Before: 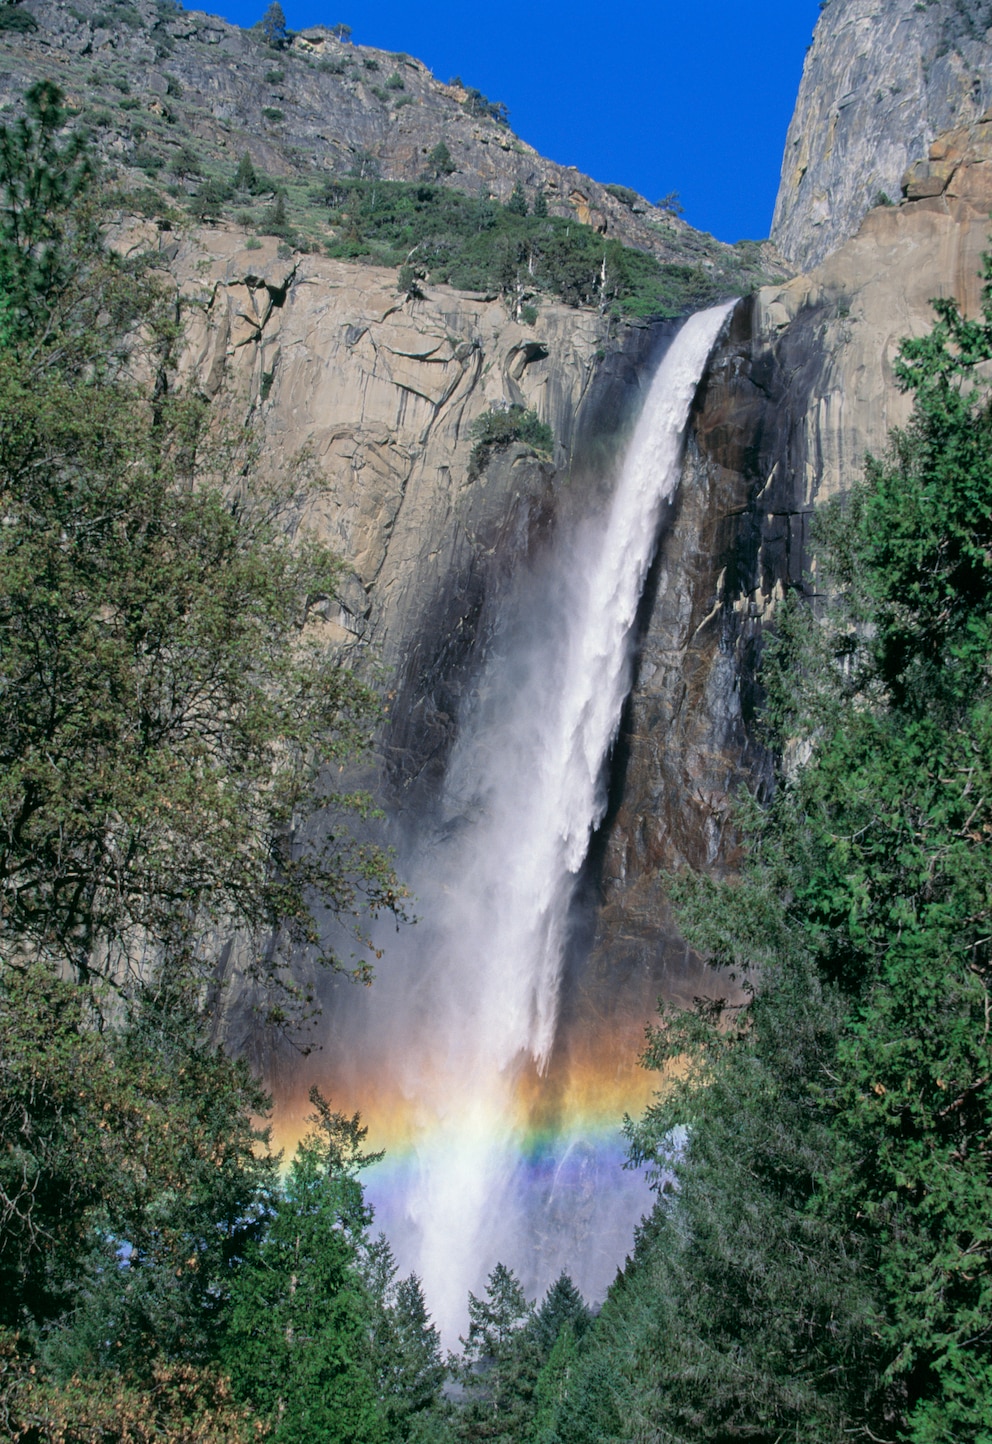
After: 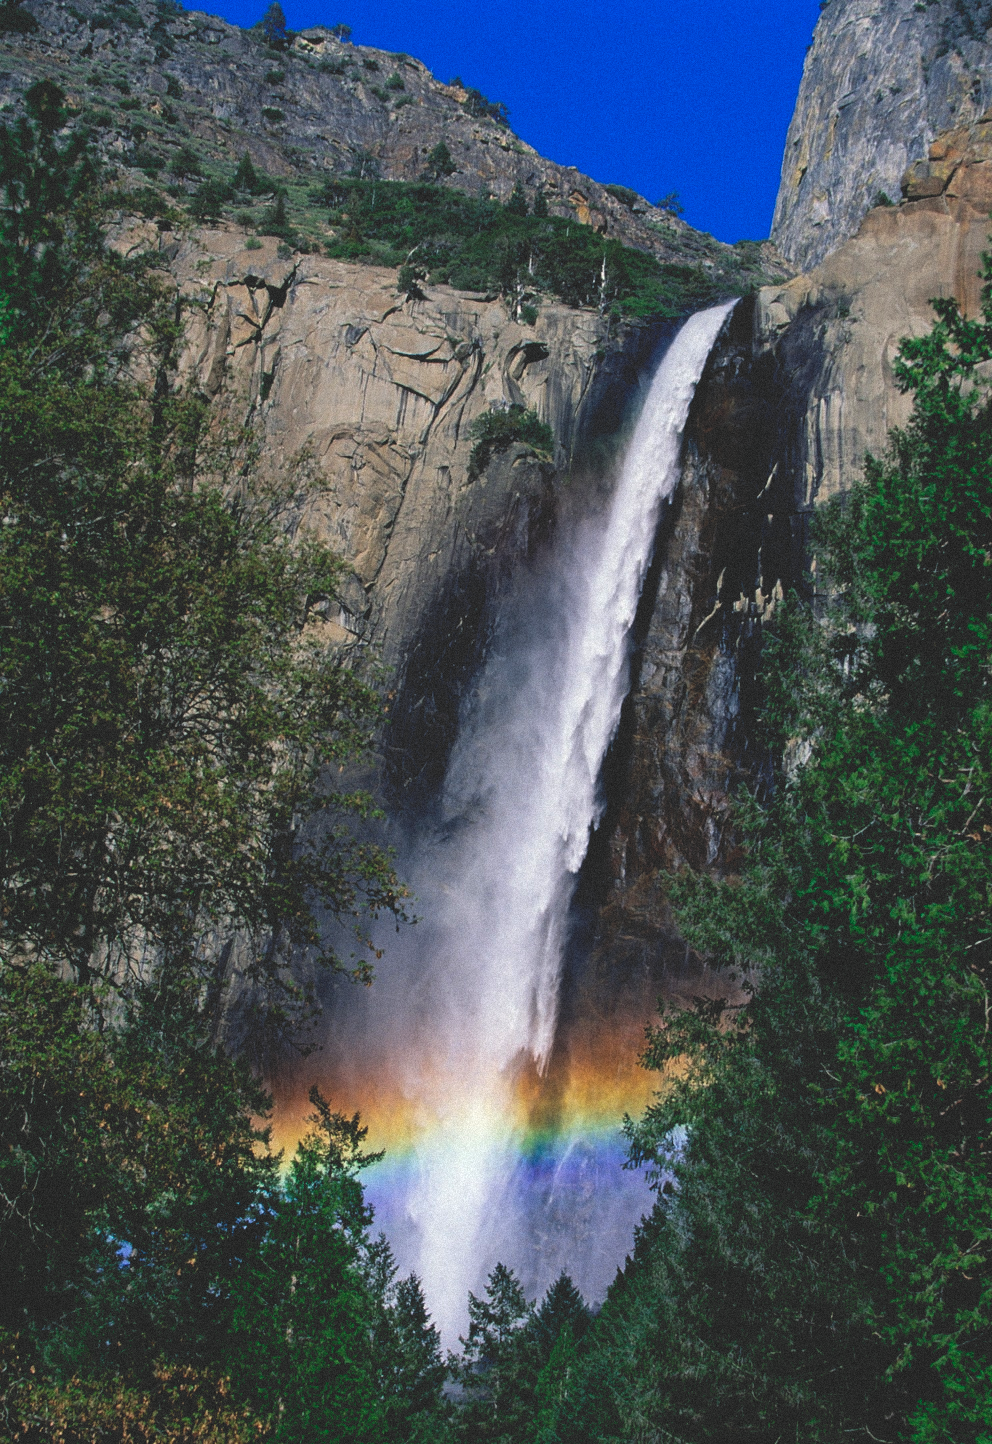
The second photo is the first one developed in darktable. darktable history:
base curve: curves: ch0 [(0, 0.02) (0.083, 0.036) (1, 1)], preserve colors none
grain: mid-tones bias 0%
